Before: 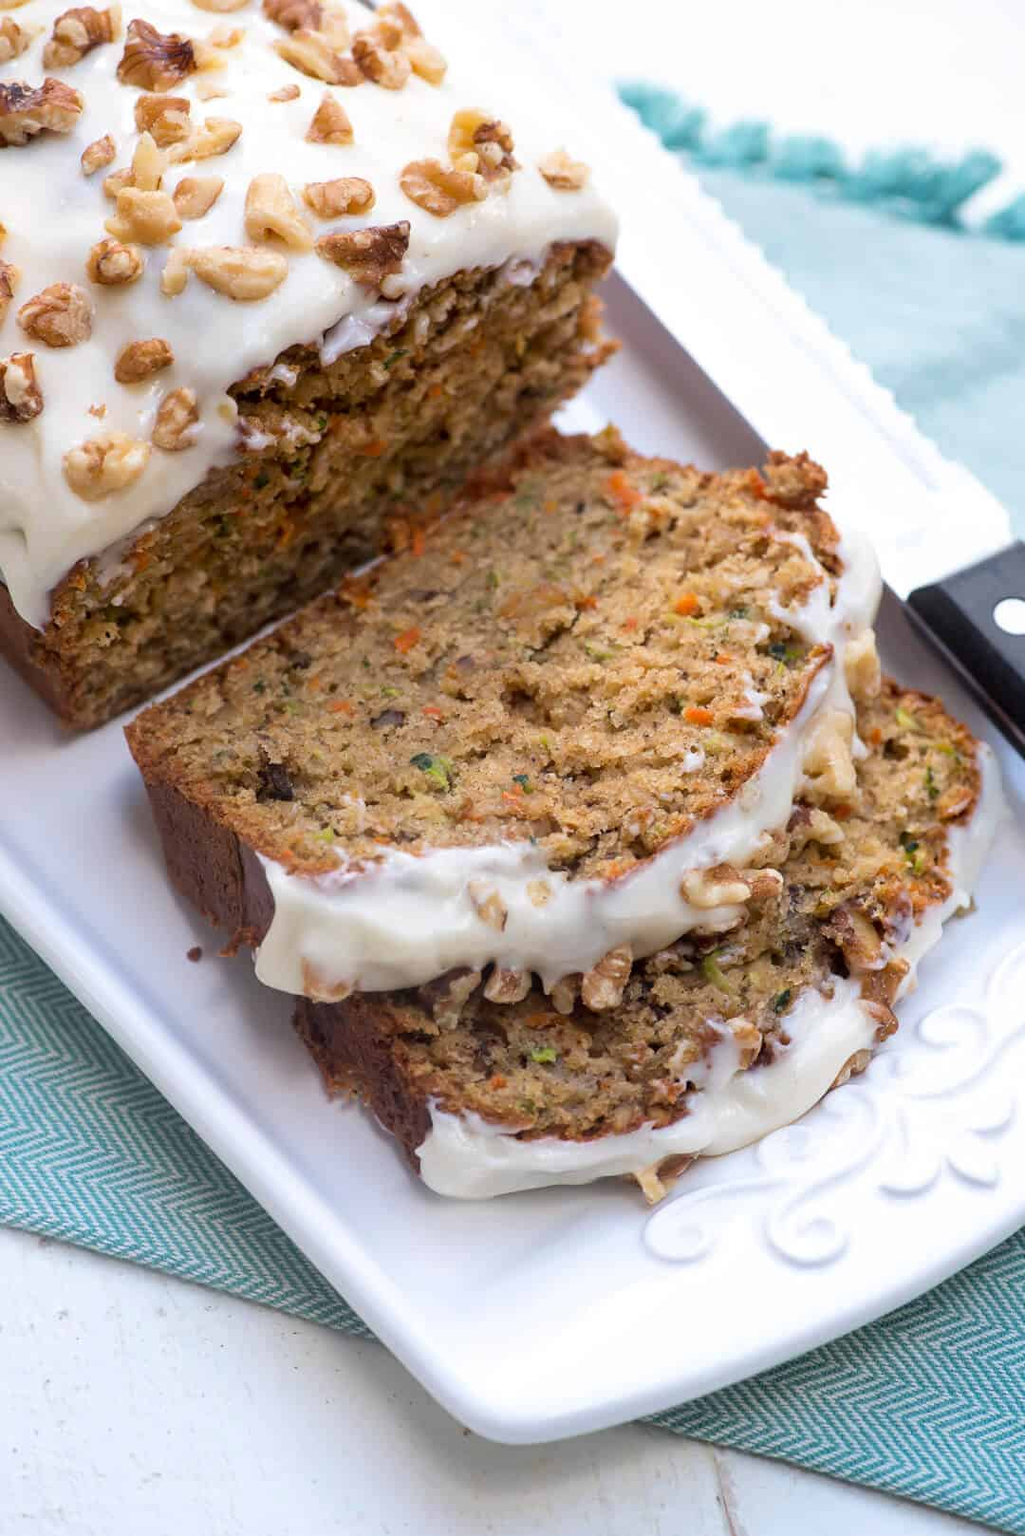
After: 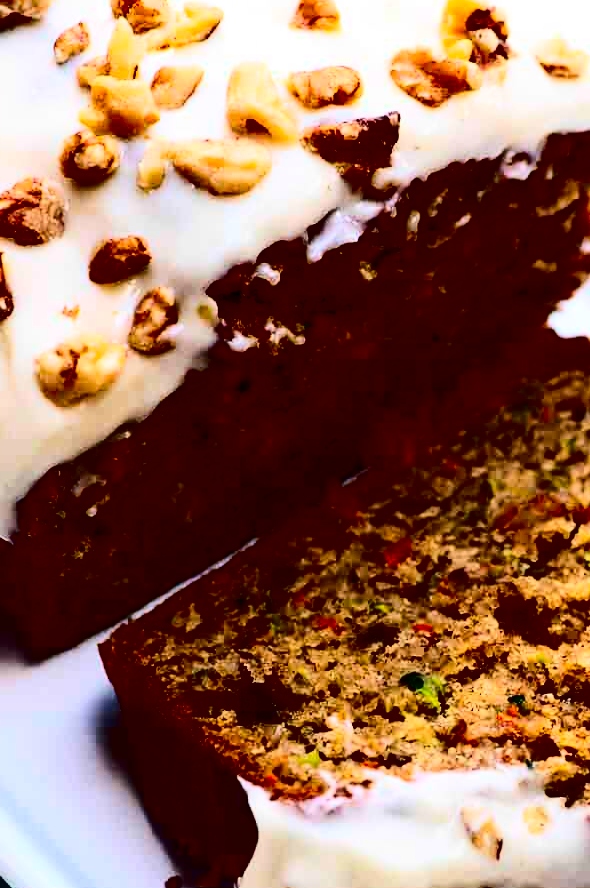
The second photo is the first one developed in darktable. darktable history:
crop and rotate: left 3.047%, top 7.509%, right 42.236%, bottom 37.598%
contrast brightness saturation: contrast 0.77, brightness -1, saturation 1
